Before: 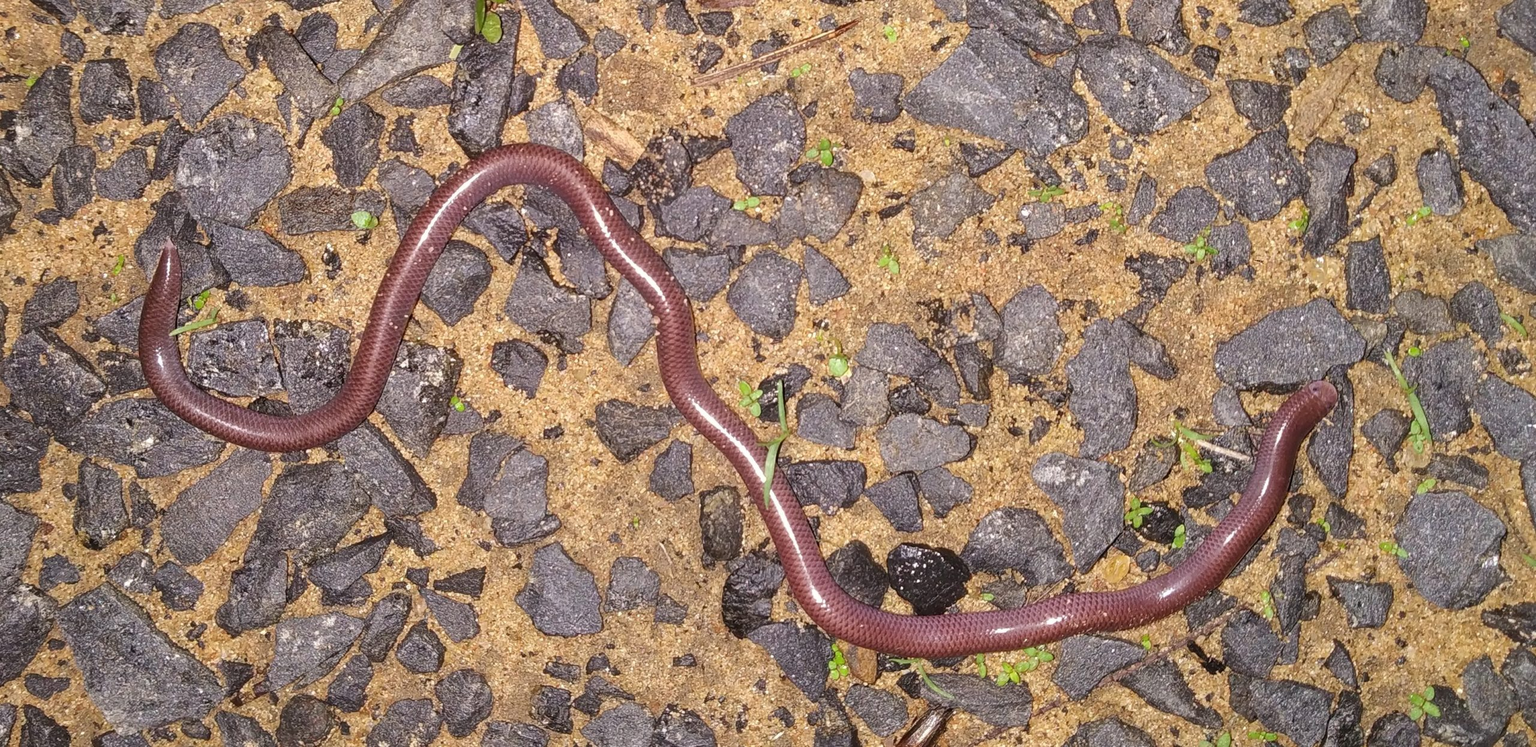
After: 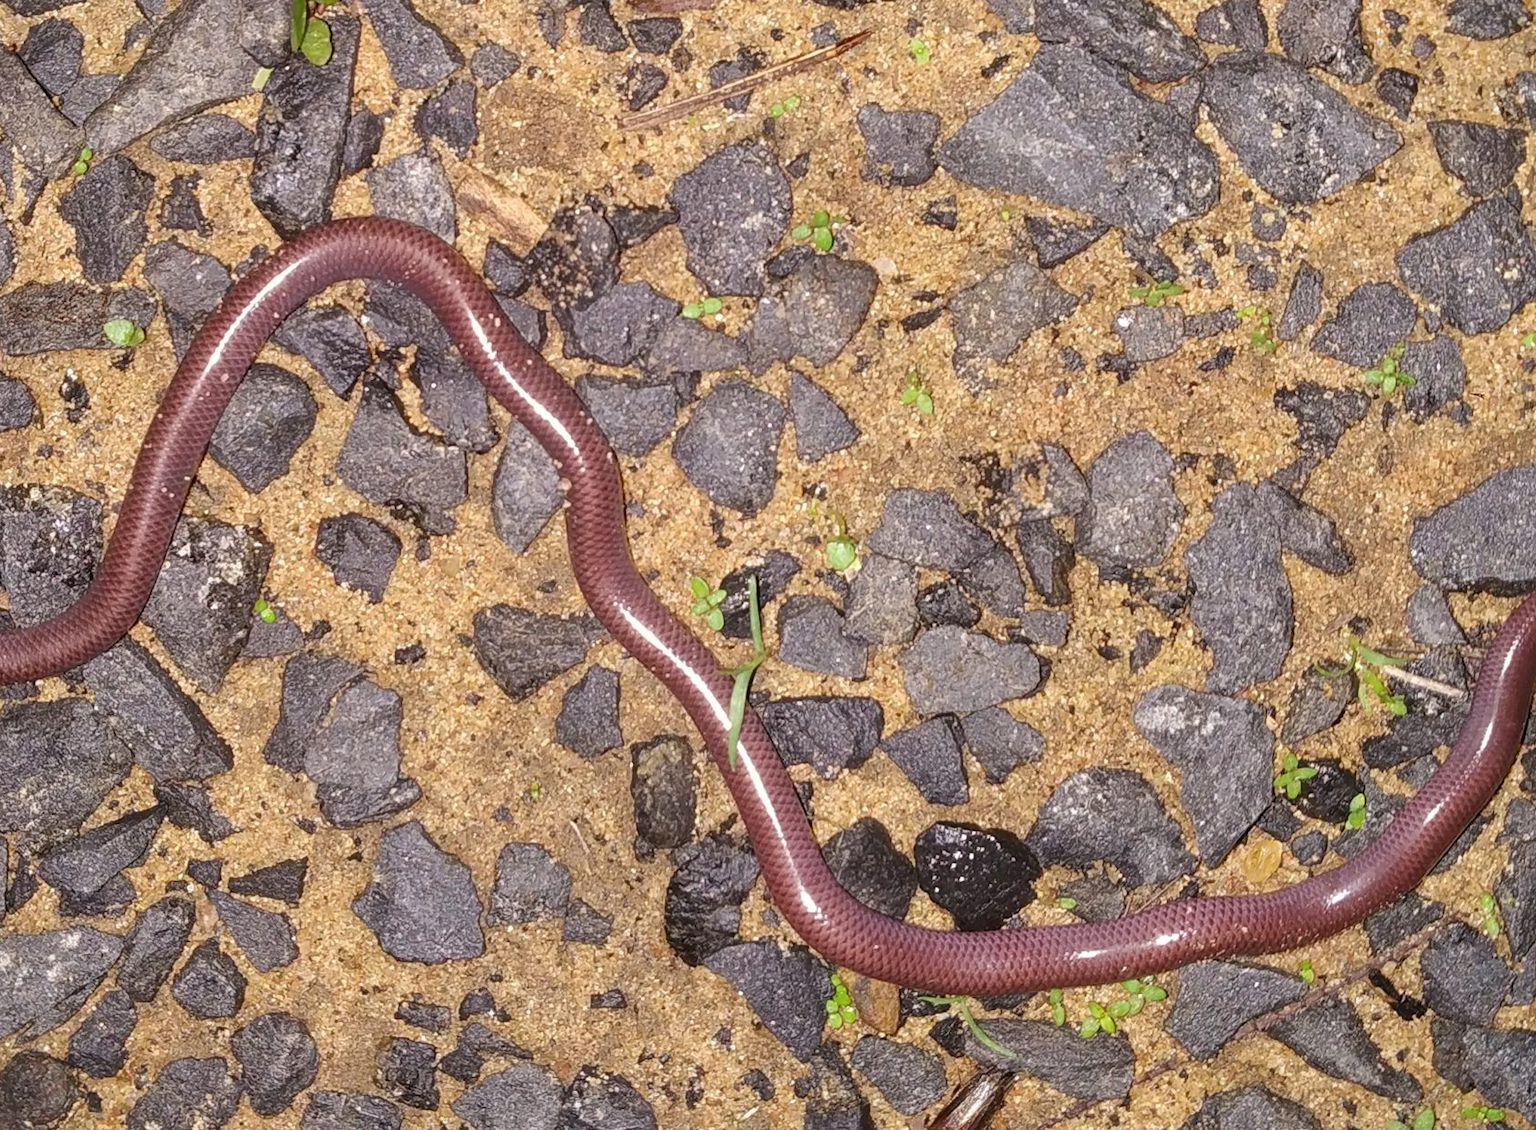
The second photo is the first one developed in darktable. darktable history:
crop and rotate: left 18.409%, right 15.473%
